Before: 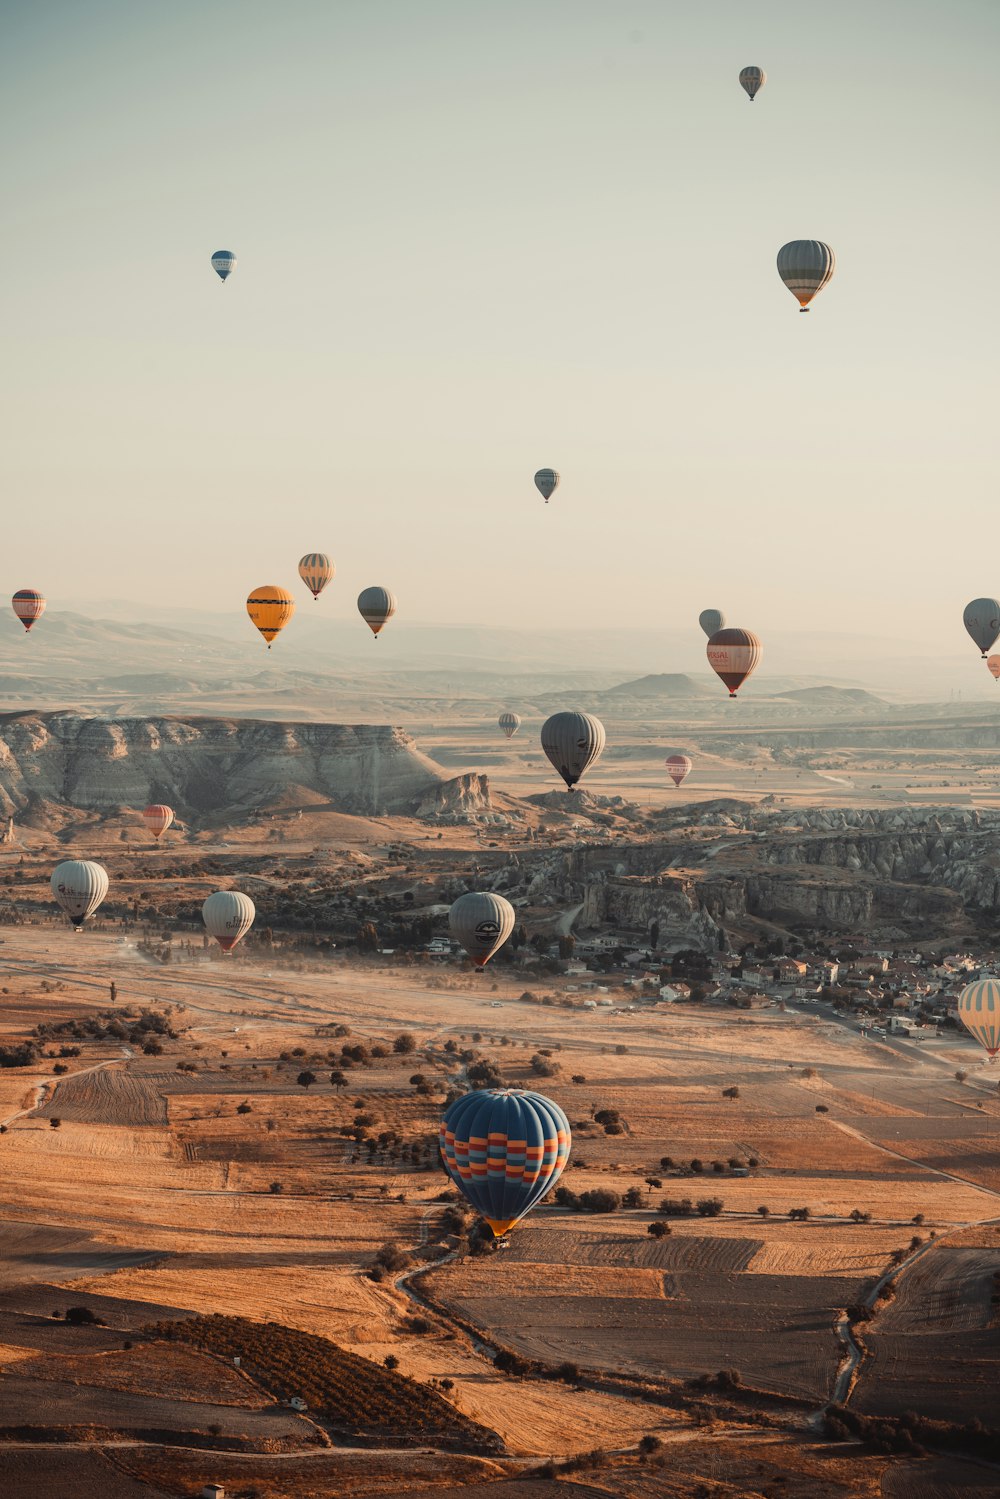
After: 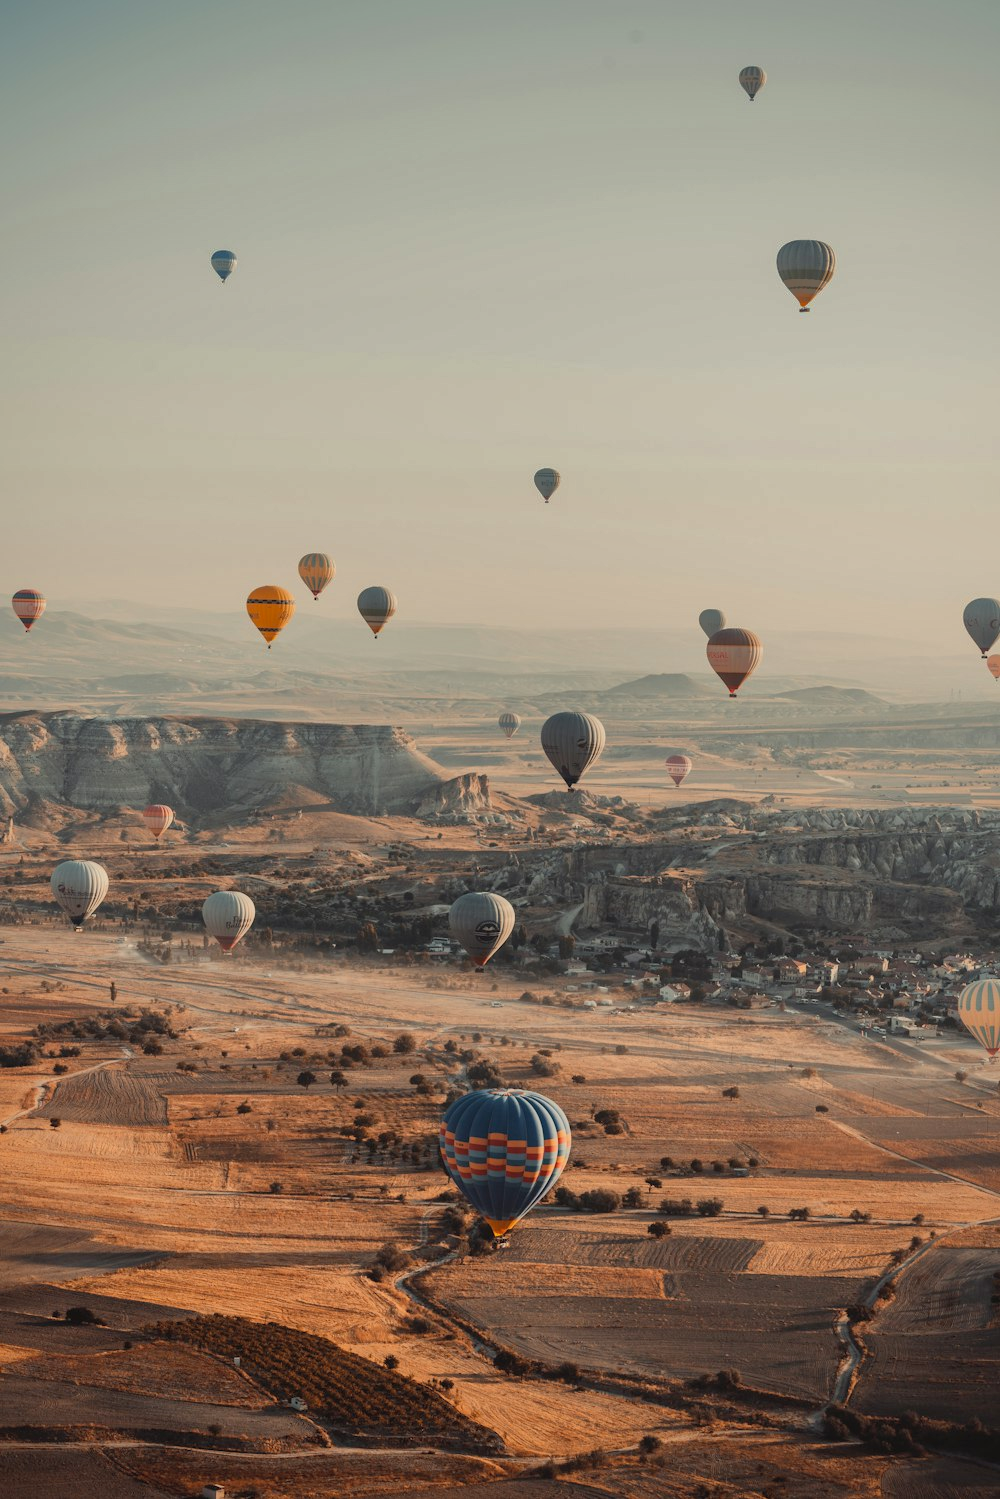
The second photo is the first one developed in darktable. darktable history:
shadows and highlights: shadows 40, highlights -60
tone equalizer: on, module defaults
